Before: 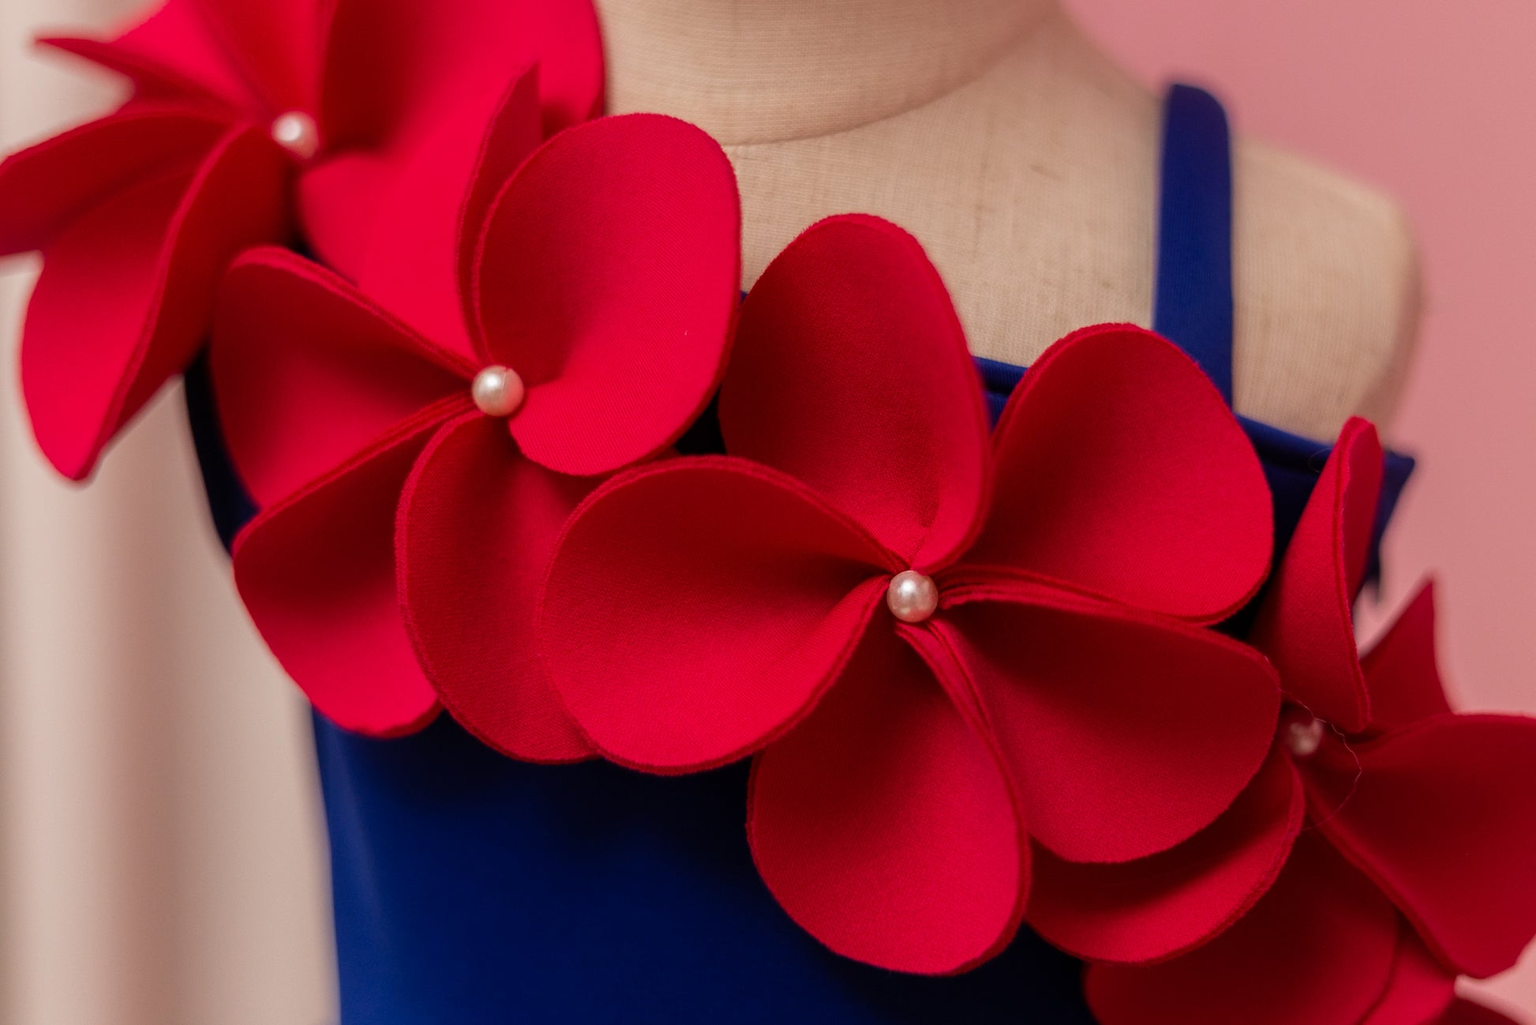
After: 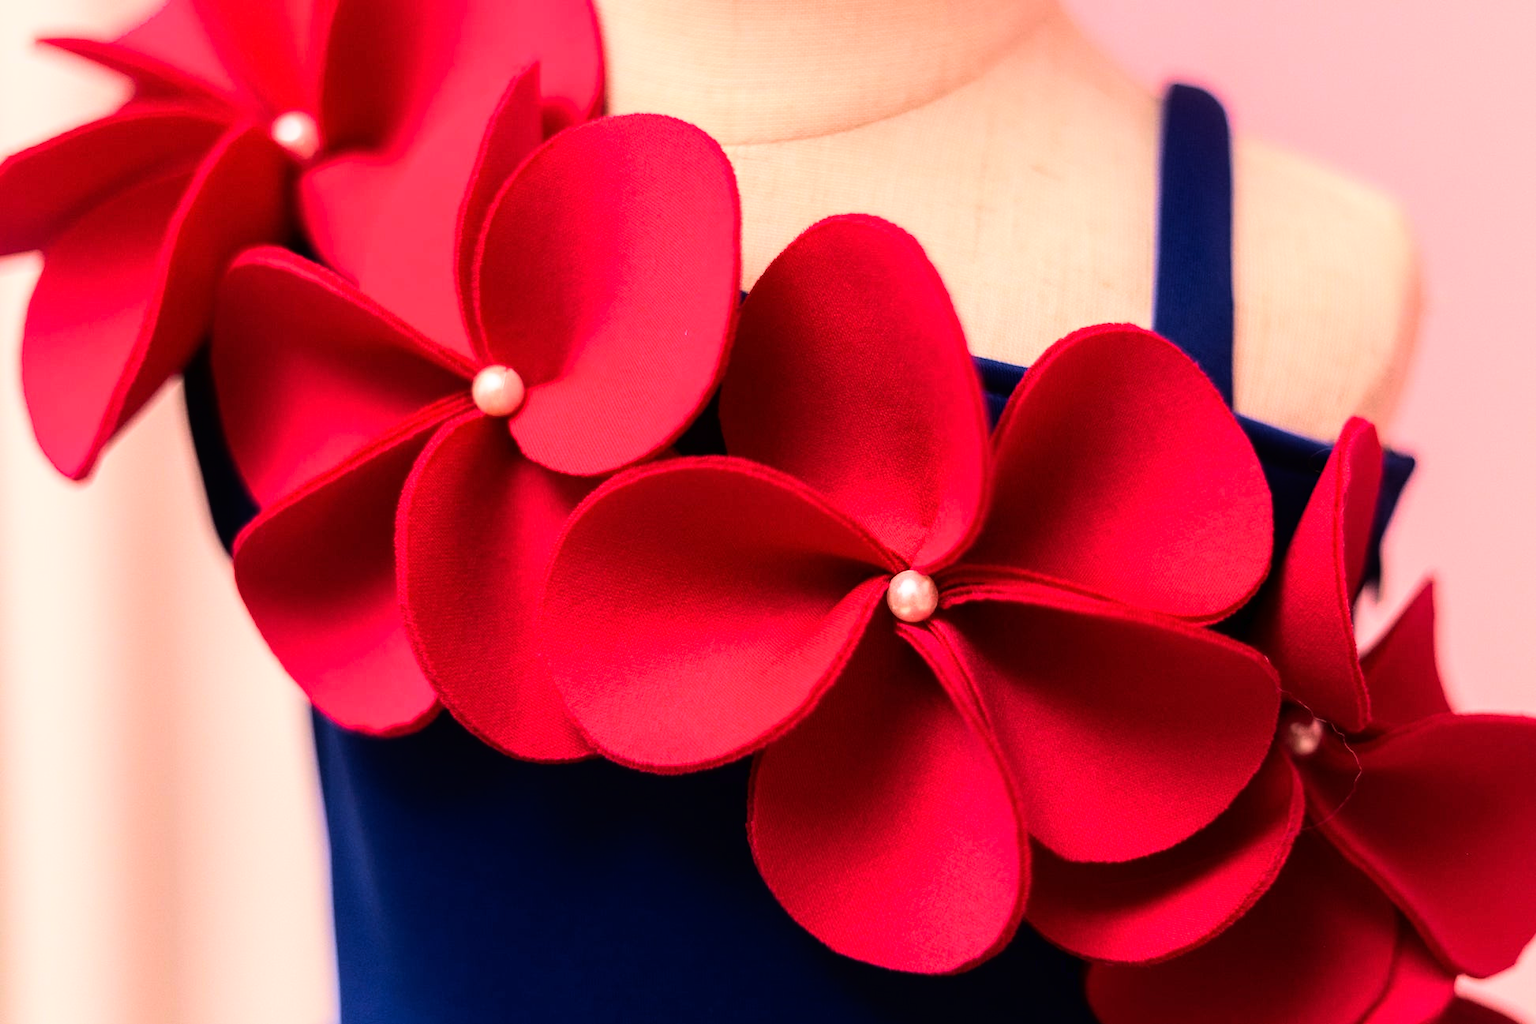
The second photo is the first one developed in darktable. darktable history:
exposure: compensate highlight preservation false
velvia: on, module defaults
base curve: curves: ch0 [(0, 0) (0.007, 0.004) (0.027, 0.03) (0.046, 0.07) (0.207, 0.54) (0.442, 0.872) (0.673, 0.972) (1, 1)]
